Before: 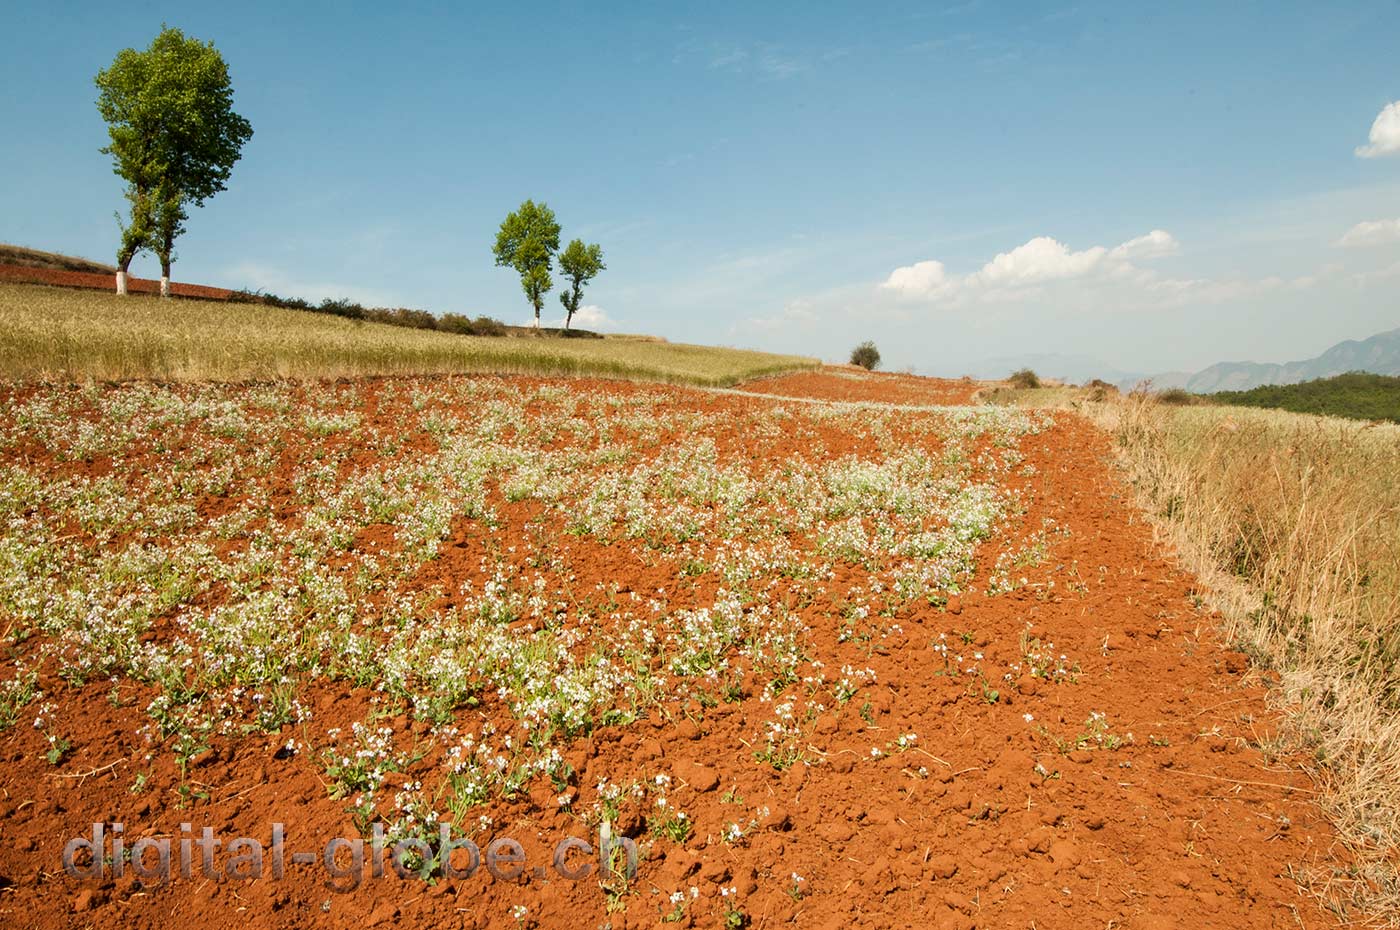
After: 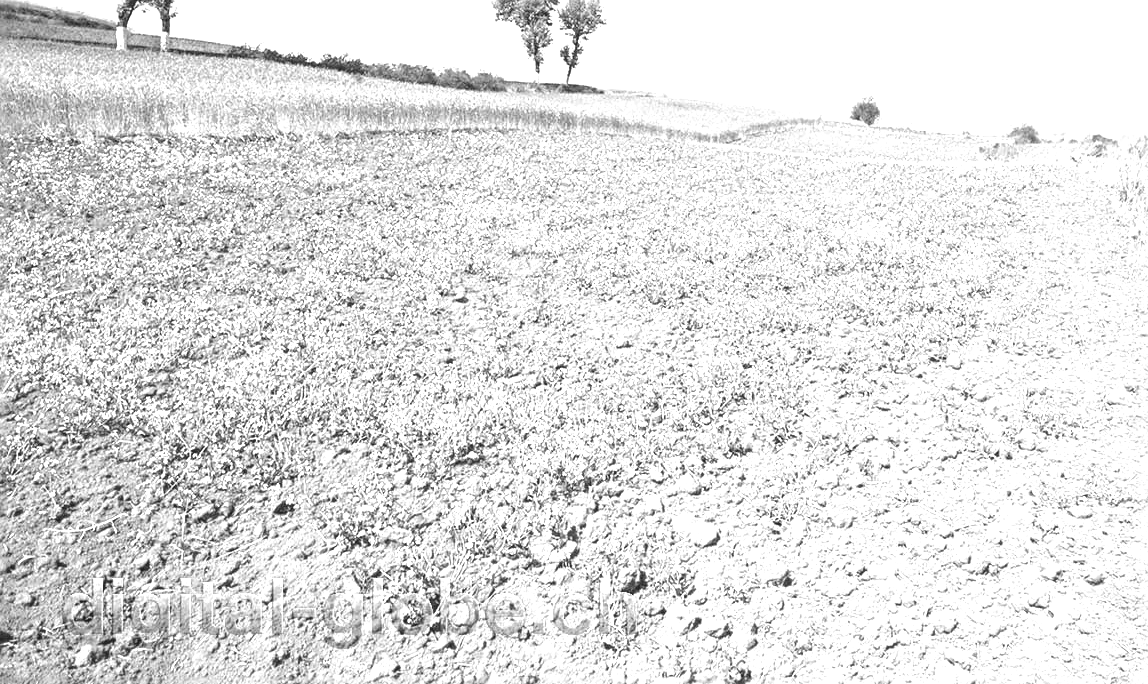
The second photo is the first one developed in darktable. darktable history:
sharpen: radius 2.783
local contrast: detail 110%
exposure: black level correction 0, exposure 1.185 EV, compensate highlight preservation false
crop: top 26.426%, right 17.94%
color zones: curves: ch0 [(0, 0.613) (0.01, 0.613) (0.245, 0.448) (0.498, 0.529) (0.642, 0.665) (0.879, 0.777) (0.99, 0.613)]; ch1 [(0, 0) (0.143, 0) (0.286, 0) (0.429, 0) (0.571, 0) (0.714, 0) (0.857, 0)]
contrast equalizer: y [[0.6 ×6], [0.55 ×6], [0 ×6], [0 ×6], [0 ×6]], mix -0.194
color balance rgb: power › chroma 1.07%, power › hue 27.21°, global offset › luminance 0.471%, linear chroma grading › shadows -7.518%, linear chroma grading › global chroma 9.957%, perceptual saturation grading › global saturation -27.615%, global vibrance 16.27%, saturation formula JzAzBz (2021)
